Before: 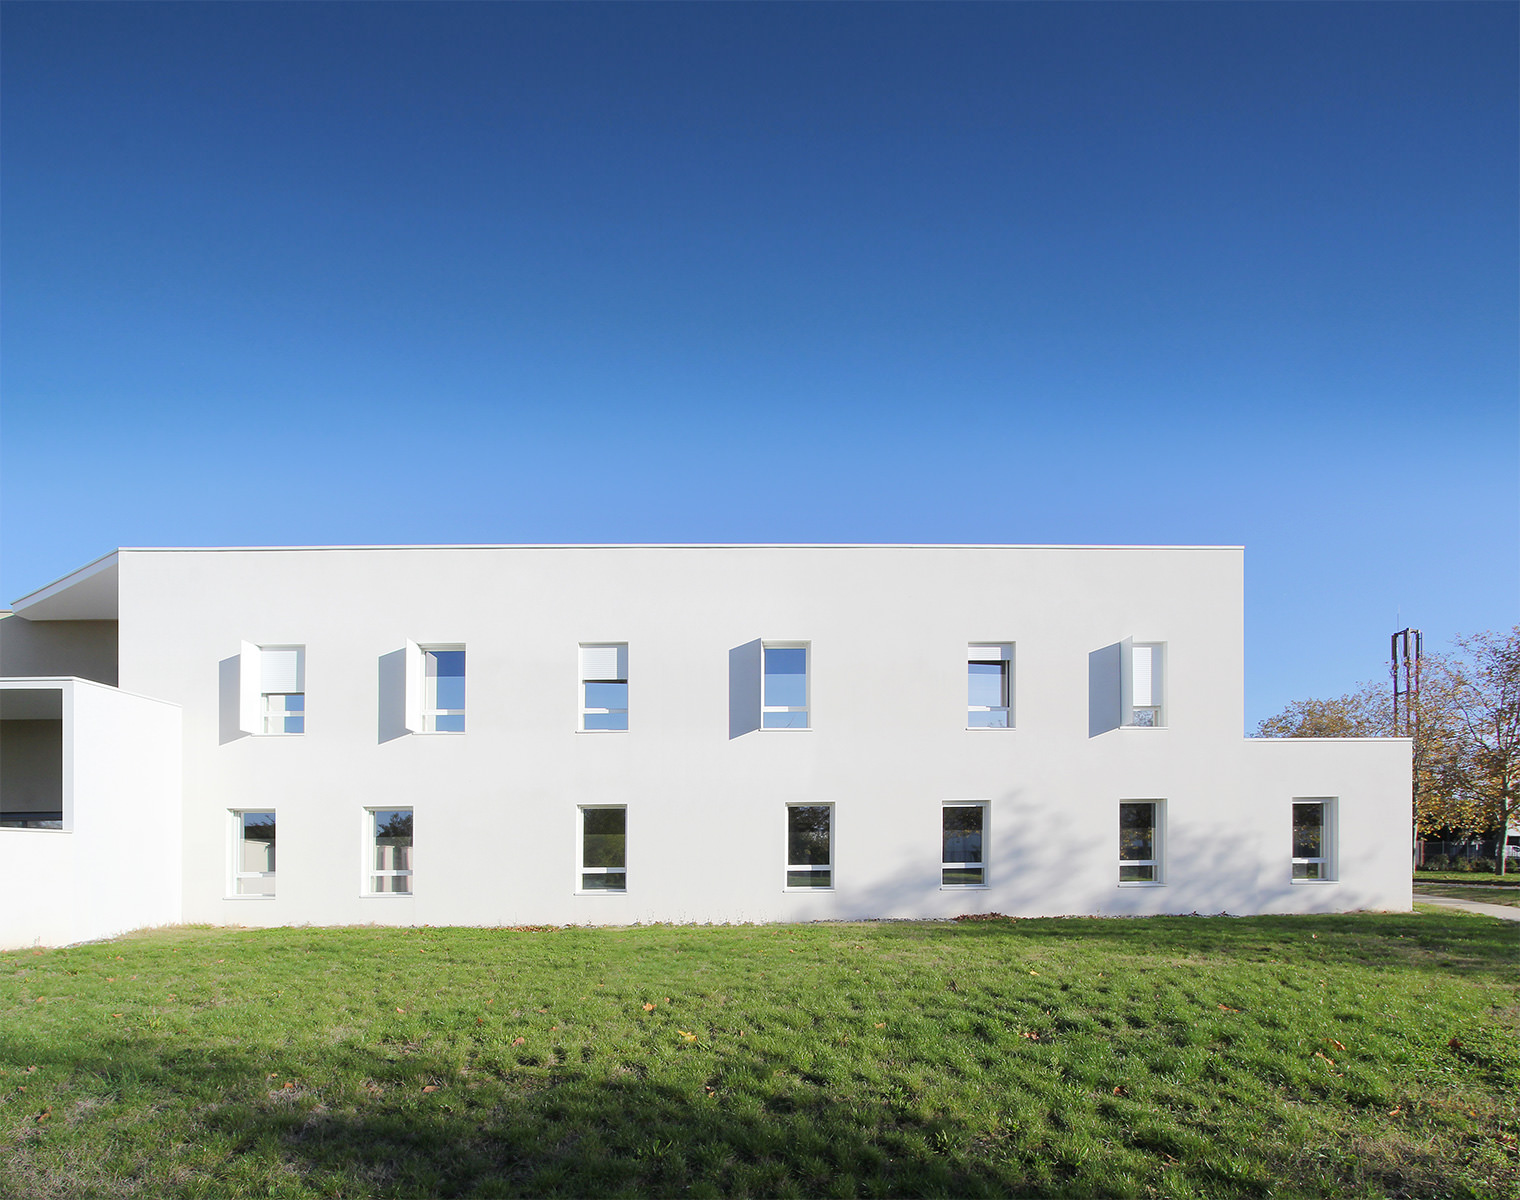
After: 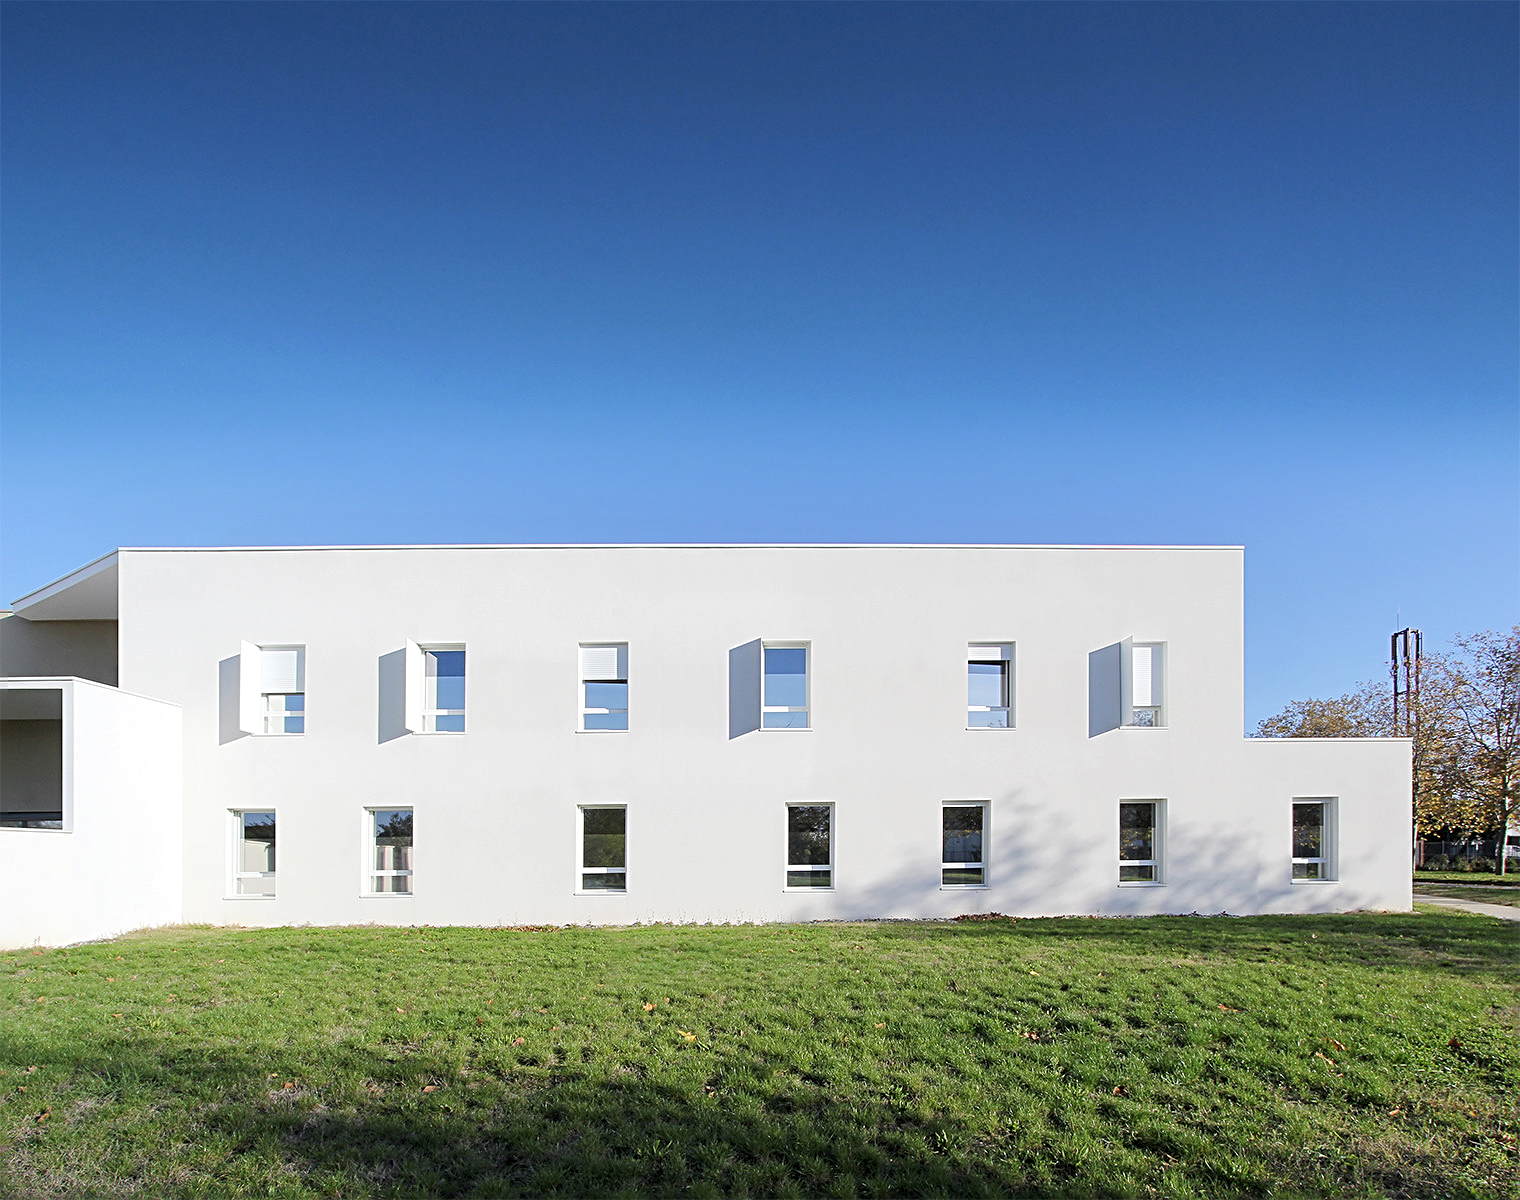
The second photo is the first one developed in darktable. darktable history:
sharpen: radius 3.119
local contrast: highlights 100%, shadows 100%, detail 120%, midtone range 0.2
tone equalizer: on, module defaults
